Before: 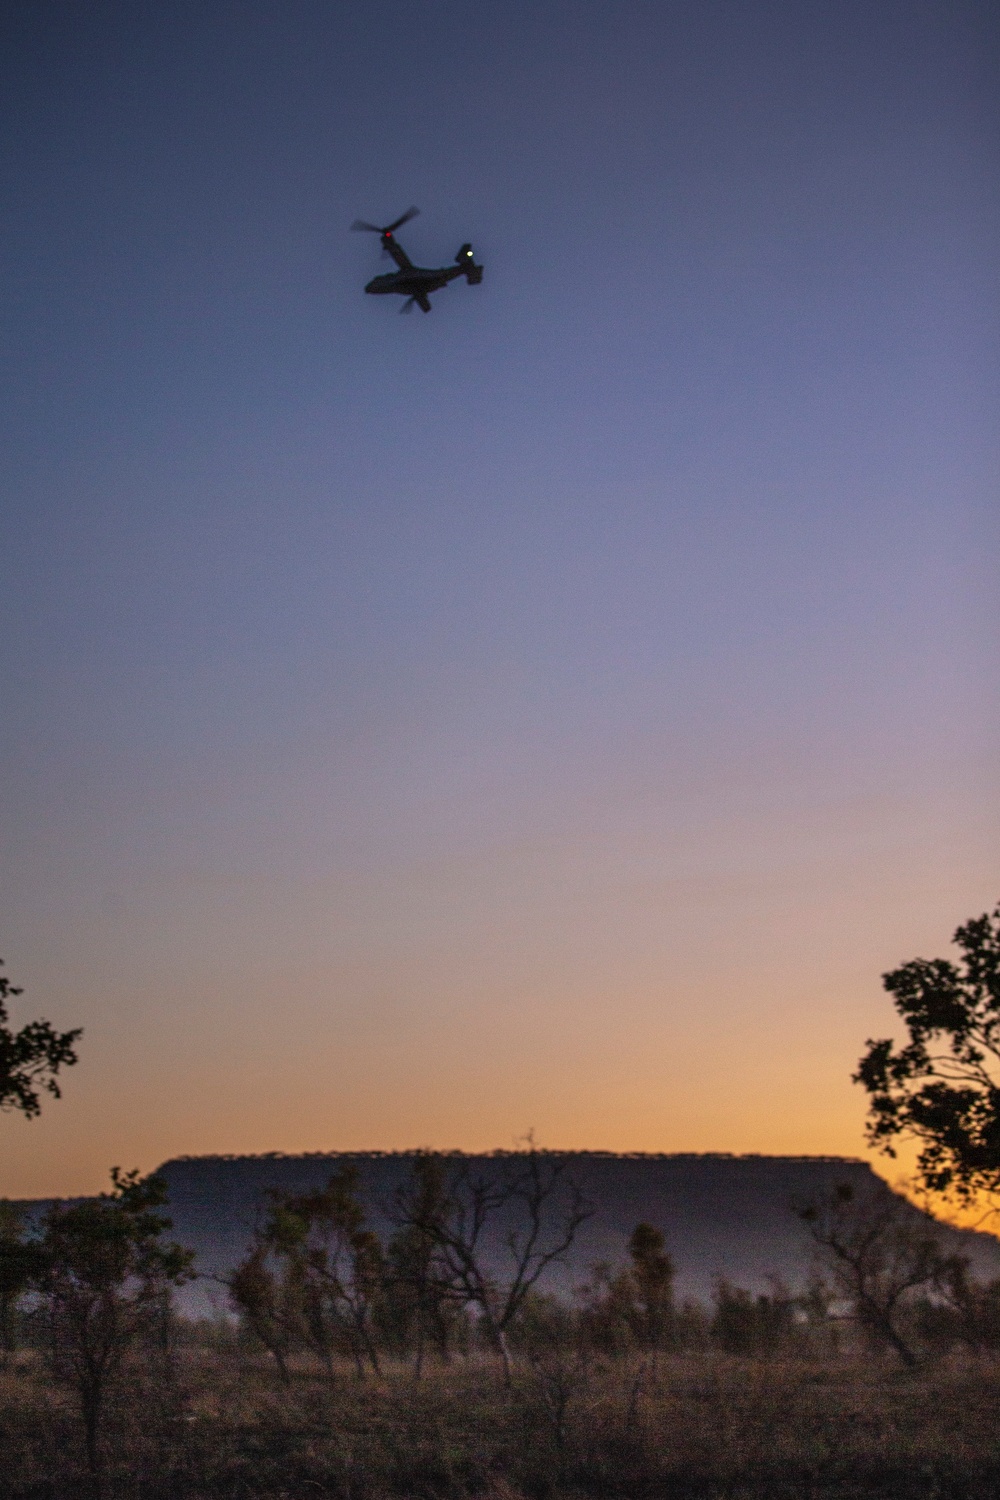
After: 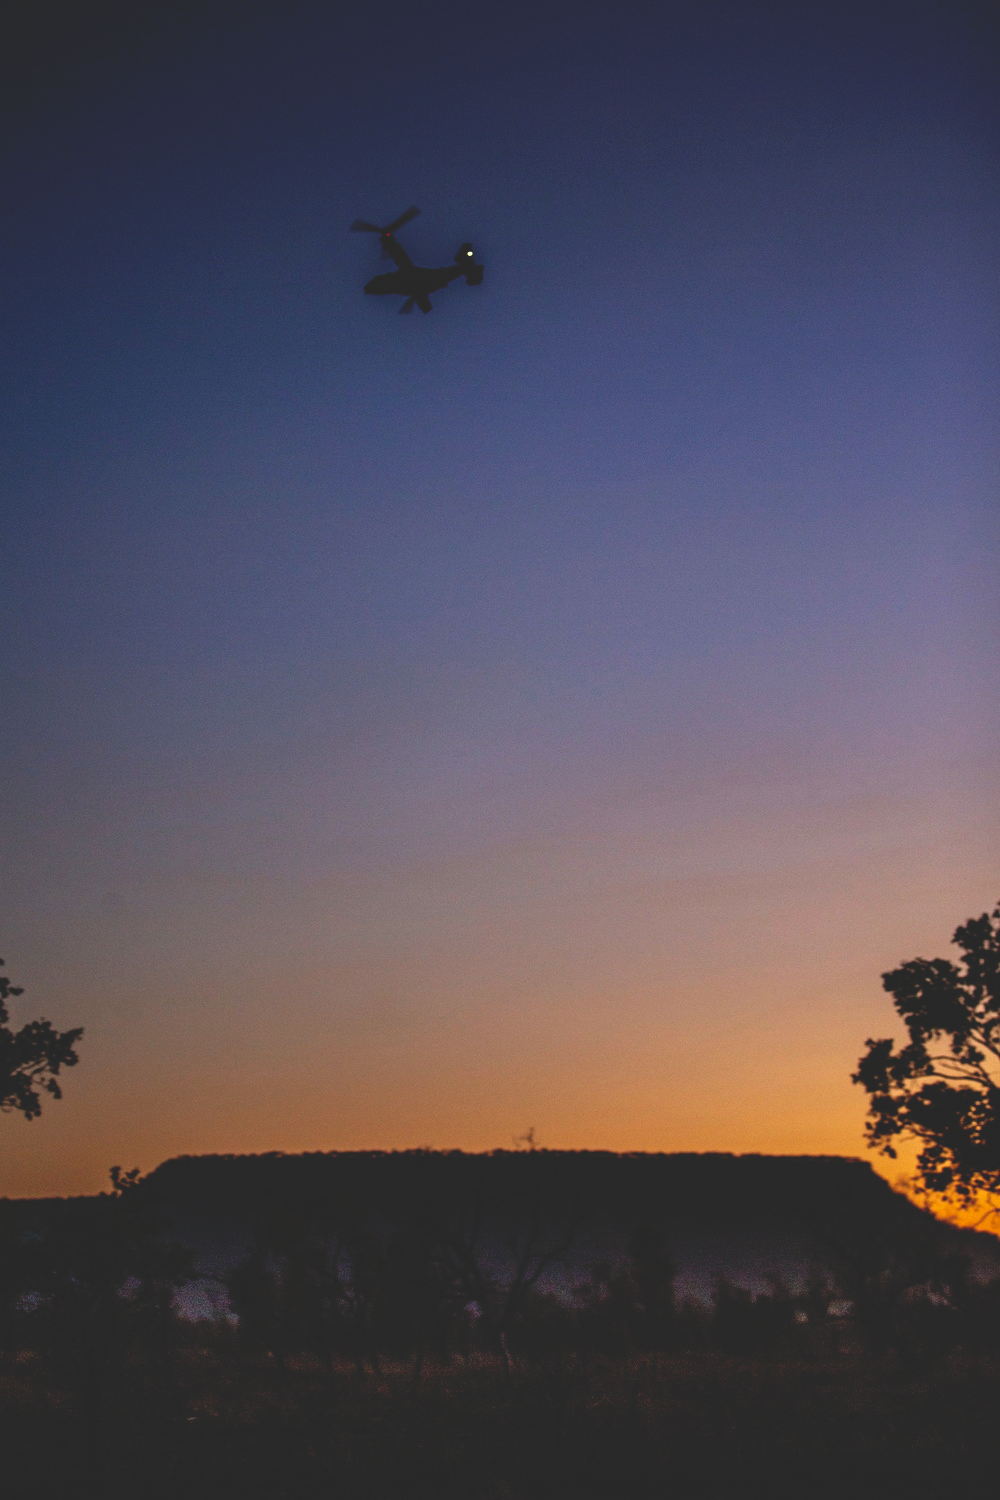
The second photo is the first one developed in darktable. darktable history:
base curve: curves: ch0 [(0, 0.02) (0.083, 0.036) (1, 1)], exposure shift 0.574, preserve colors none
